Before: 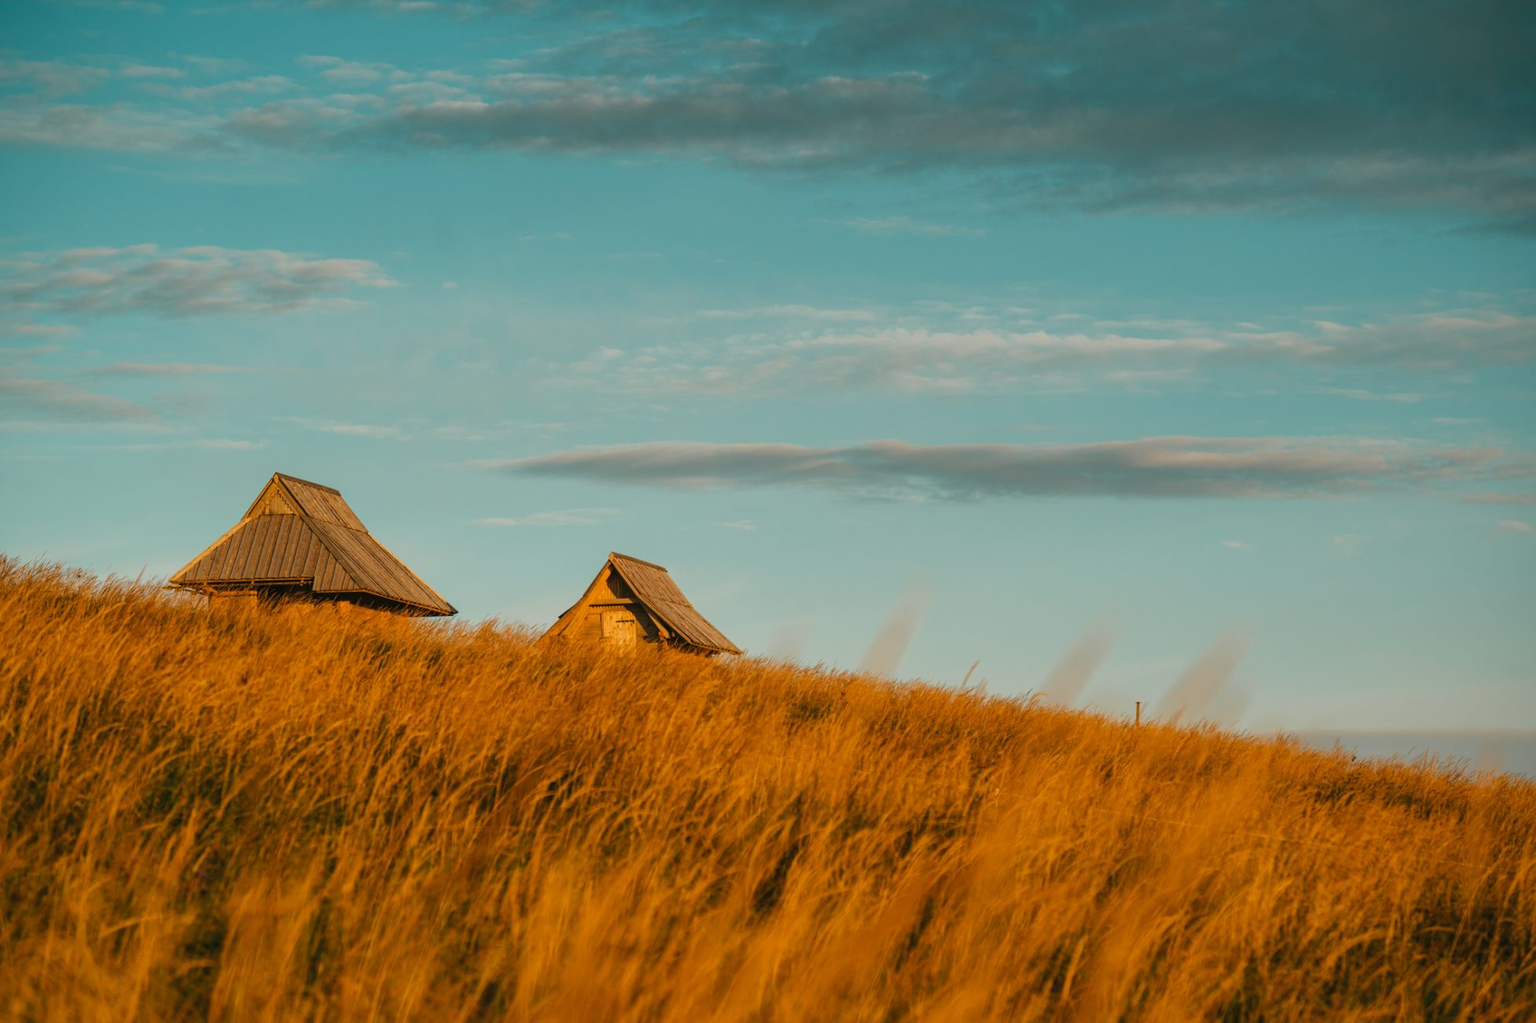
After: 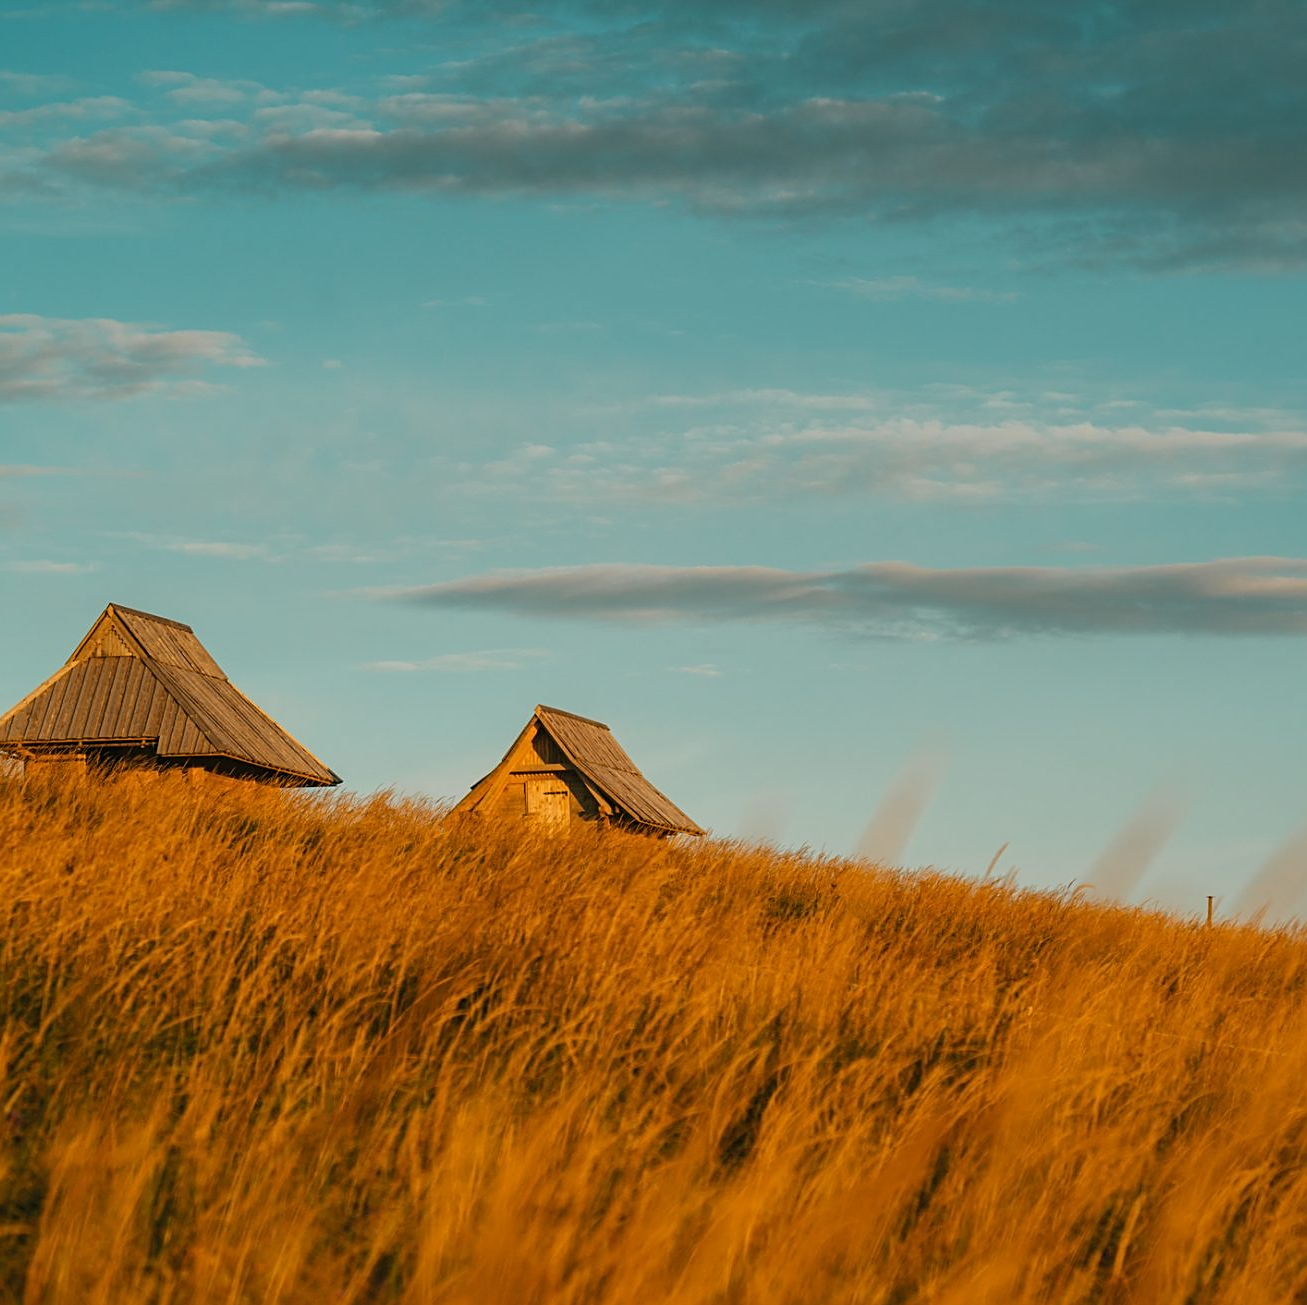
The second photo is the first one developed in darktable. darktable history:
sharpen: on, module defaults
crop and rotate: left 12.442%, right 20.866%
